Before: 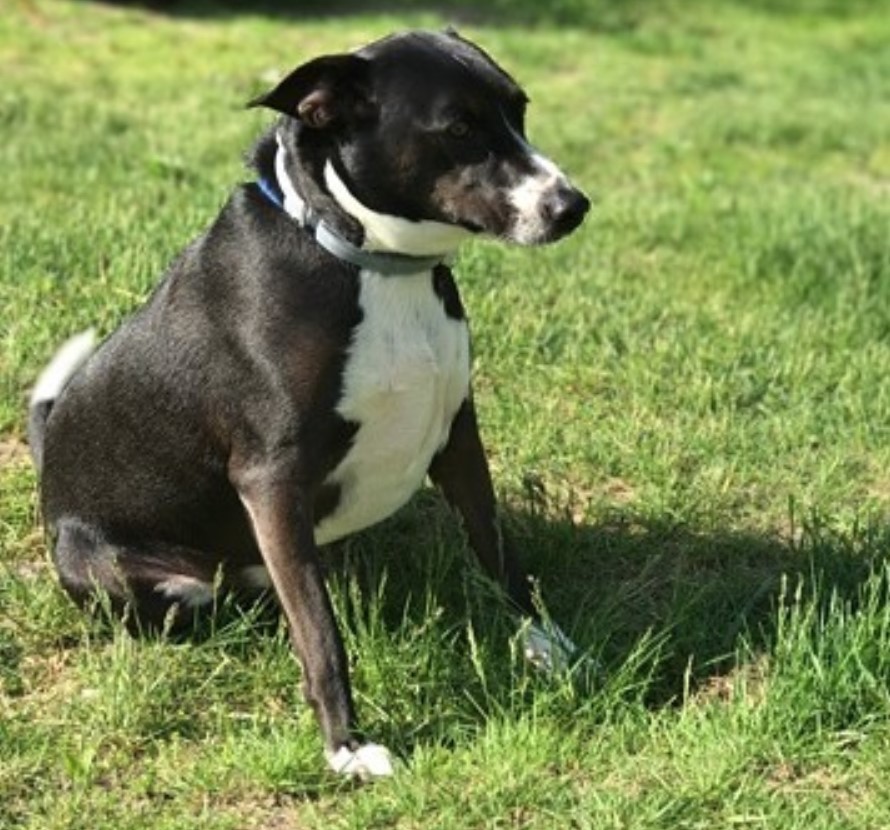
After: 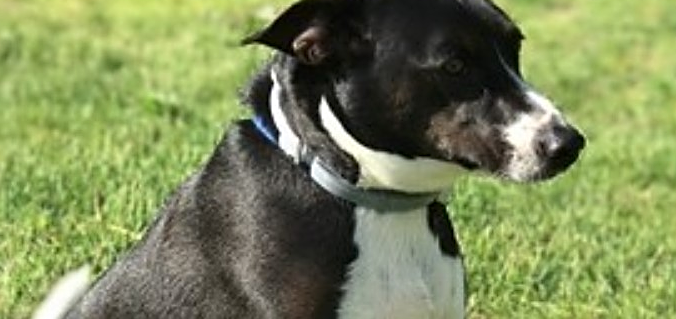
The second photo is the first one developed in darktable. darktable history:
crop: left 0.581%, top 7.63%, right 23.371%, bottom 53.903%
sharpen: on, module defaults
contrast brightness saturation: contrast 0.078, saturation 0.019
